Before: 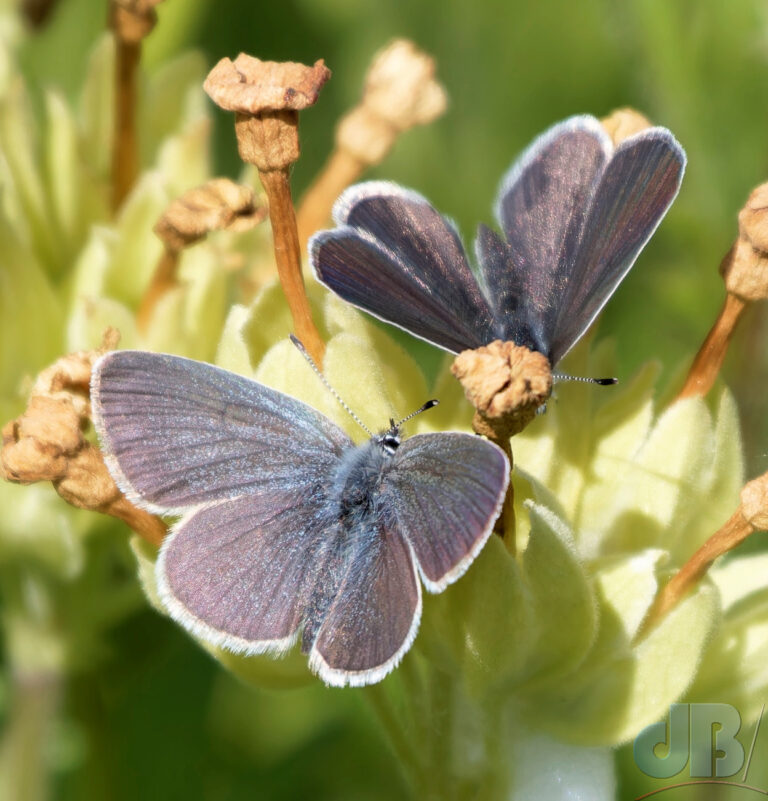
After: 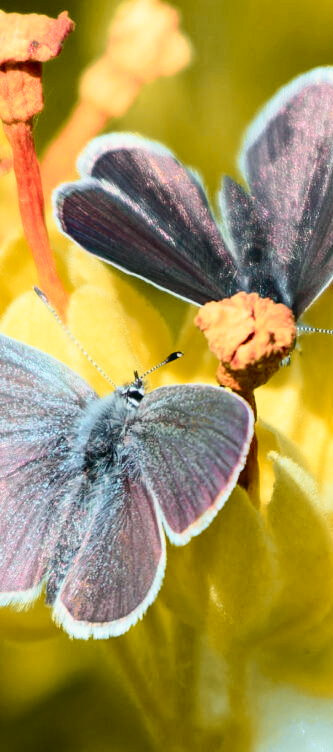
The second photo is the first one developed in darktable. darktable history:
color zones: curves: ch1 [(0.235, 0.558) (0.75, 0.5)]; ch2 [(0.25, 0.462) (0.749, 0.457)], mix 40.67%
tone curve: curves: ch0 [(0, 0.036) (0.037, 0.042) (0.184, 0.146) (0.438, 0.521) (0.54, 0.668) (0.698, 0.835) (0.856, 0.92) (1, 0.98)]; ch1 [(0, 0) (0.393, 0.415) (0.447, 0.448) (0.482, 0.459) (0.509, 0.496) (0.527, 0.525) (0.571, 0.602) (0.619, 0.671) (0.715, 0.729) (1, 1)]; ch2 [(0, 0) (0.369, 0.388) (0.449, 0.454) (0.499, 0.5) (0.521, 0.517) (0.53, 0.544) (0.561, 0.607) (0.674, 0.735) (1, 1)], color space Lab, independent channels, preserve colors none
crop: left 33.452%, top 6.025%, right 23.155%
